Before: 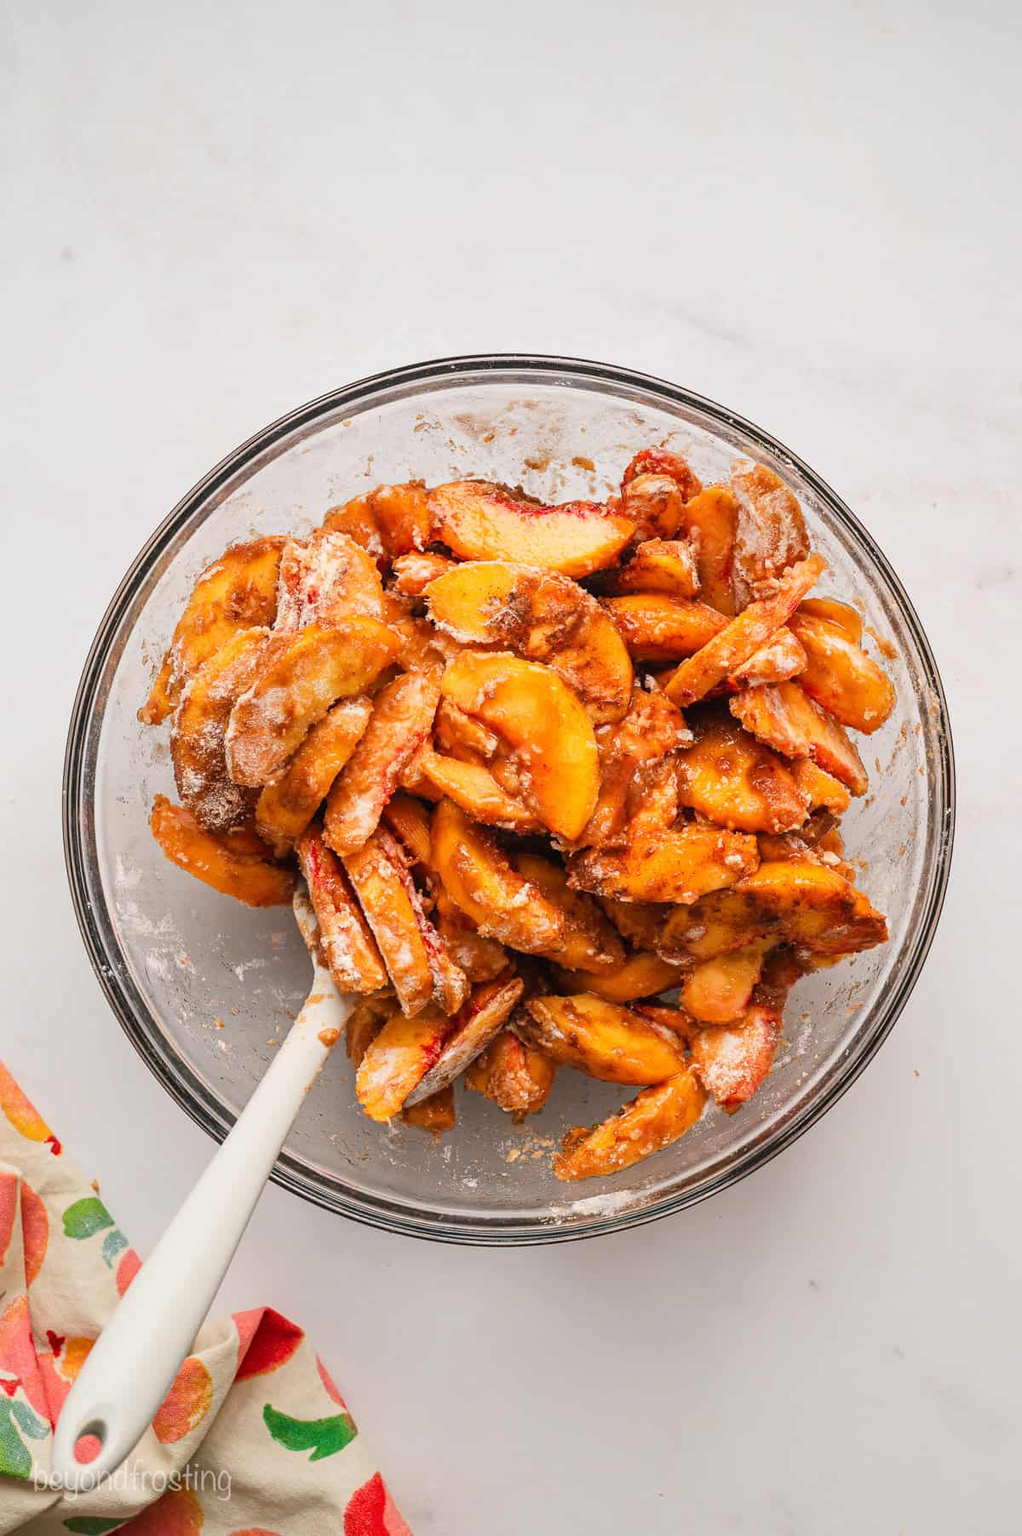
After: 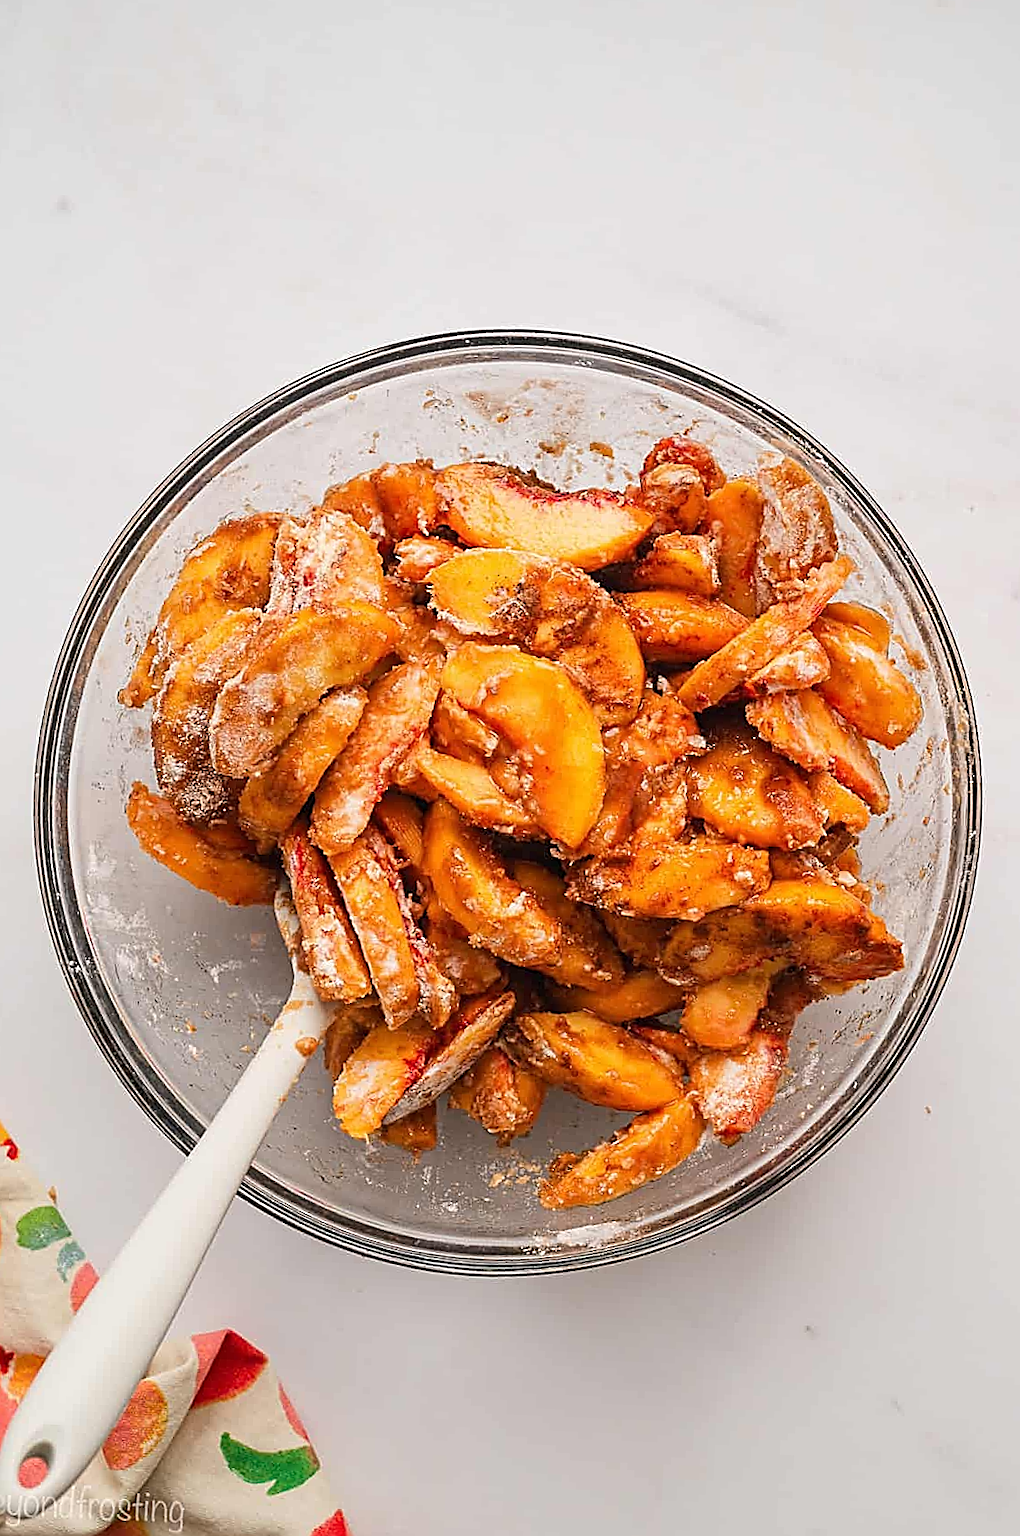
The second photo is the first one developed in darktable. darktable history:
sharpen: radius 1.737, amount 1.292
crop and rotate: angle -2.36°
